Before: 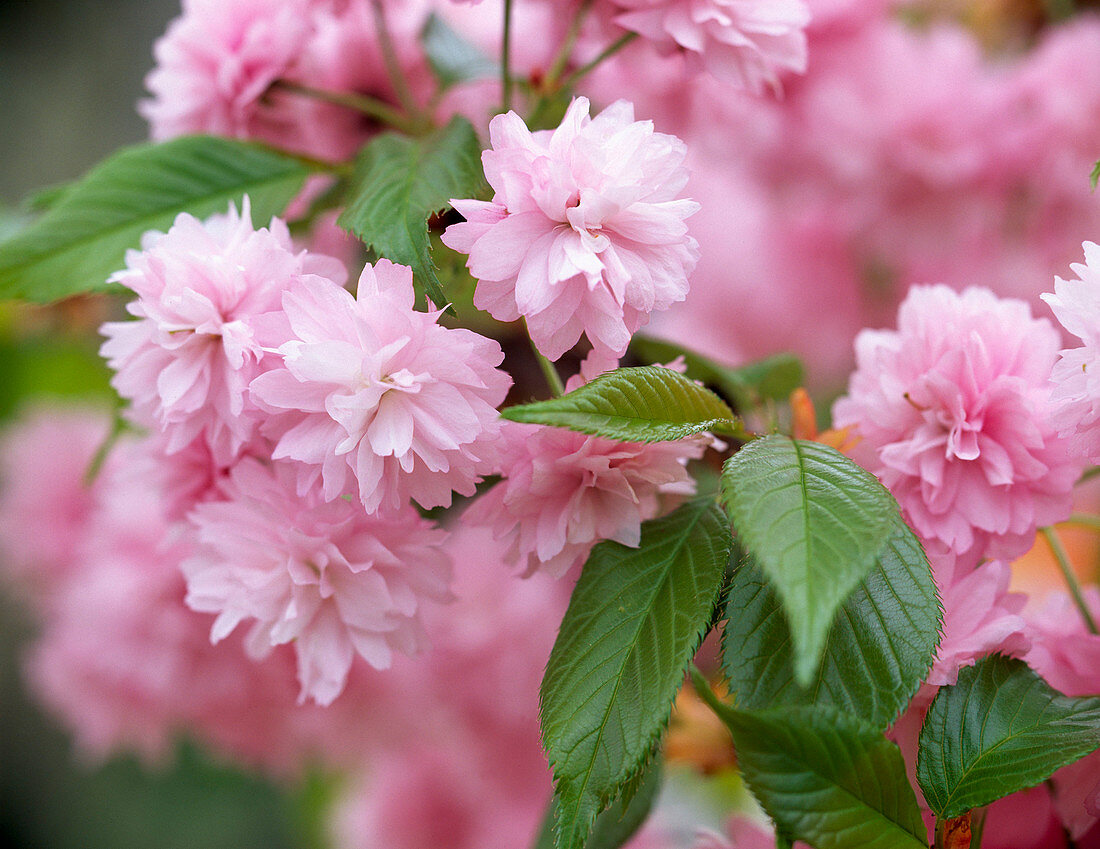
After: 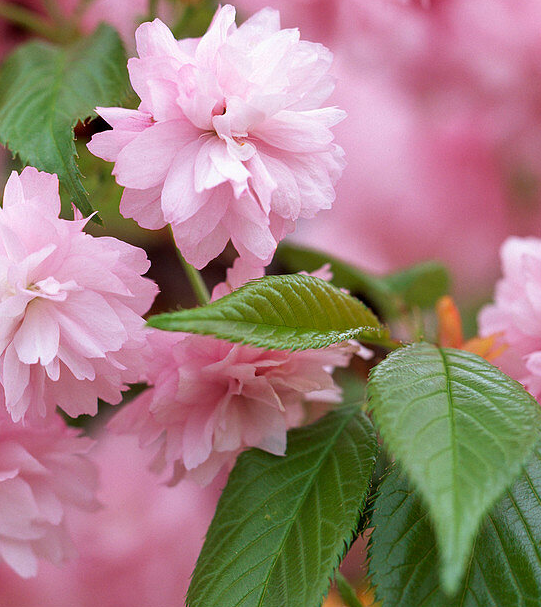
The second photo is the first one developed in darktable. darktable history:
crop: left 32.252%, top 10.942%, right 18.503%, bottom 17.464%
